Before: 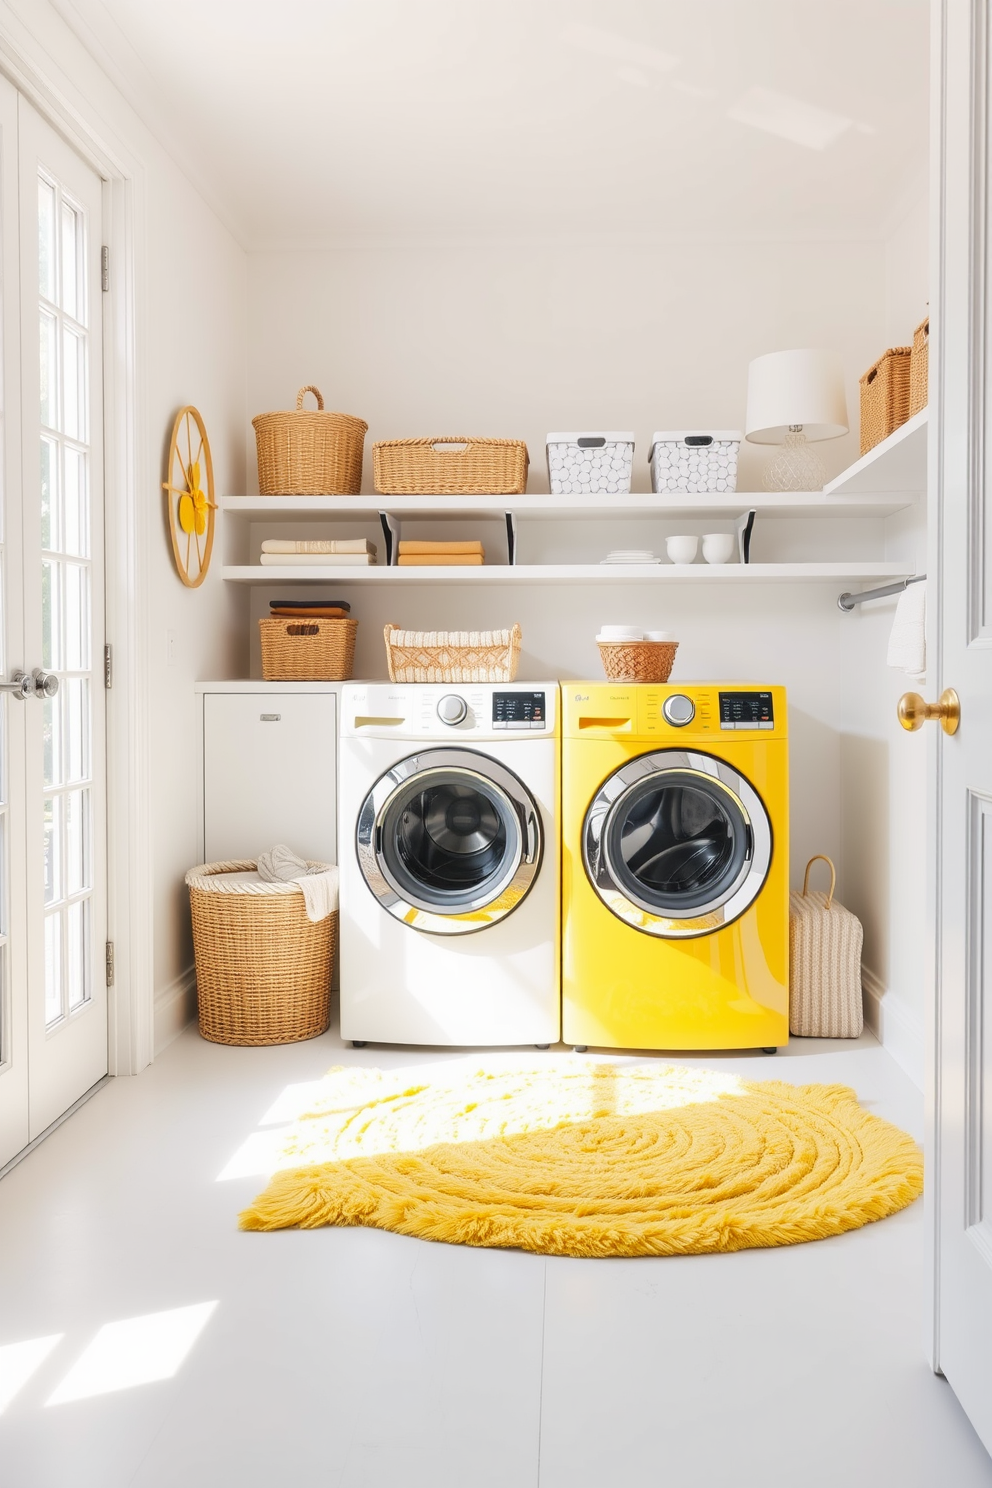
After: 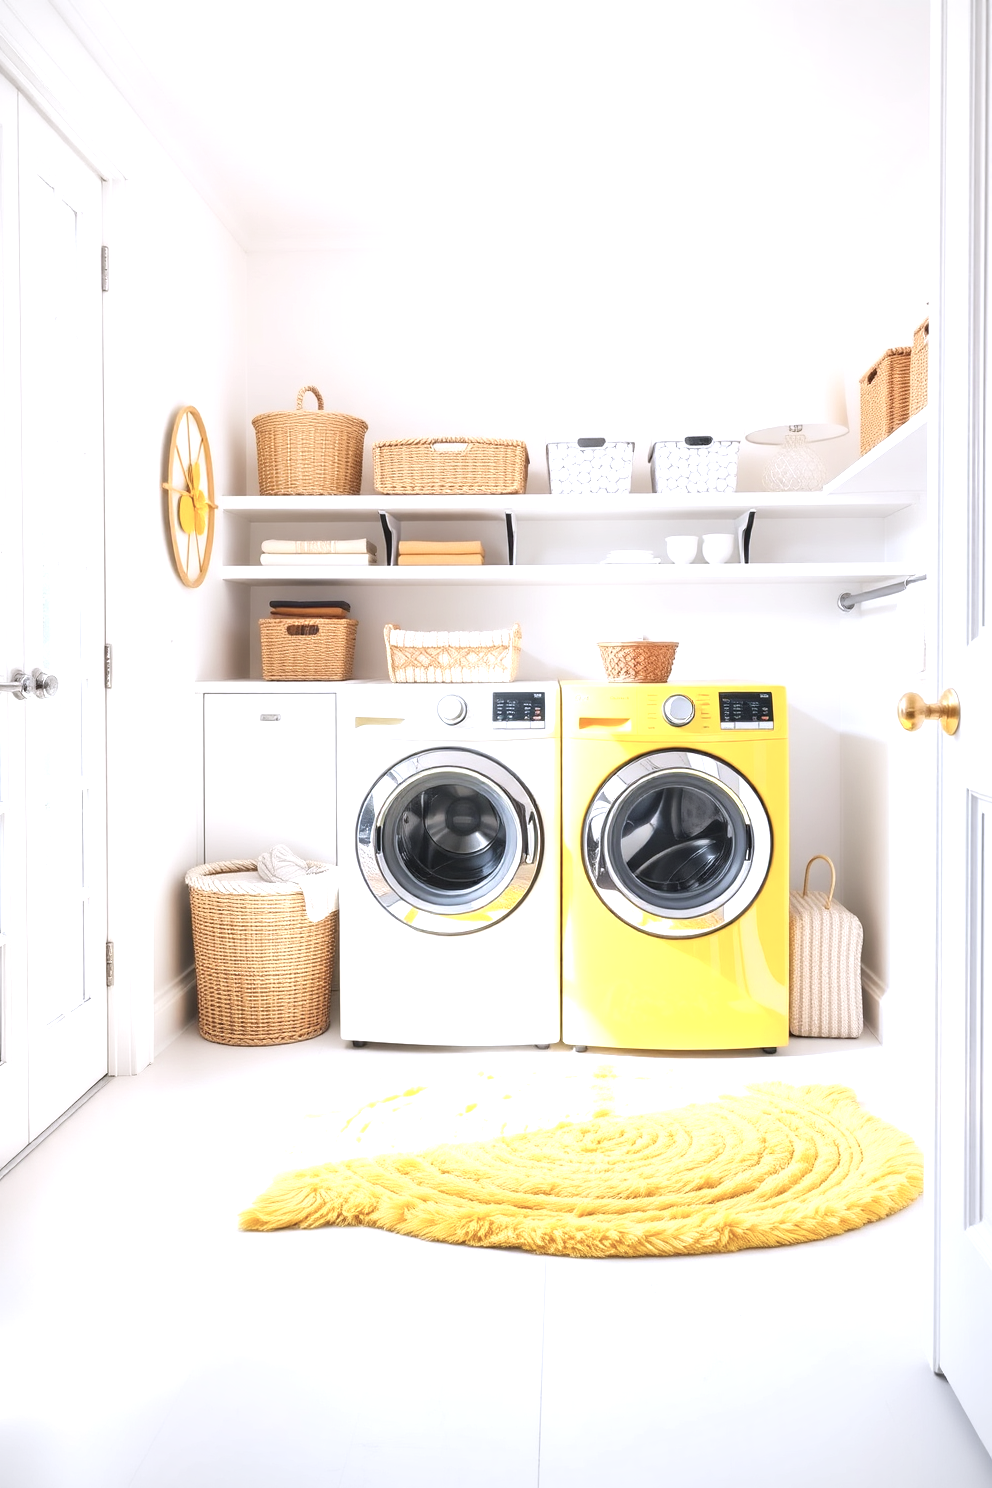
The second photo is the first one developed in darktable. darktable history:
exposure: black level correction 0, exposure 0.696 EV, compensate highlight preservation false
color correction: highlights b* -0.057, saturation 0.795
color calibration: illuminant as shot in camera, x 0.358, y 0.373, temperature 4628.91 K, clip negative RGB from gamut false
vignetting: brightness -0.291
